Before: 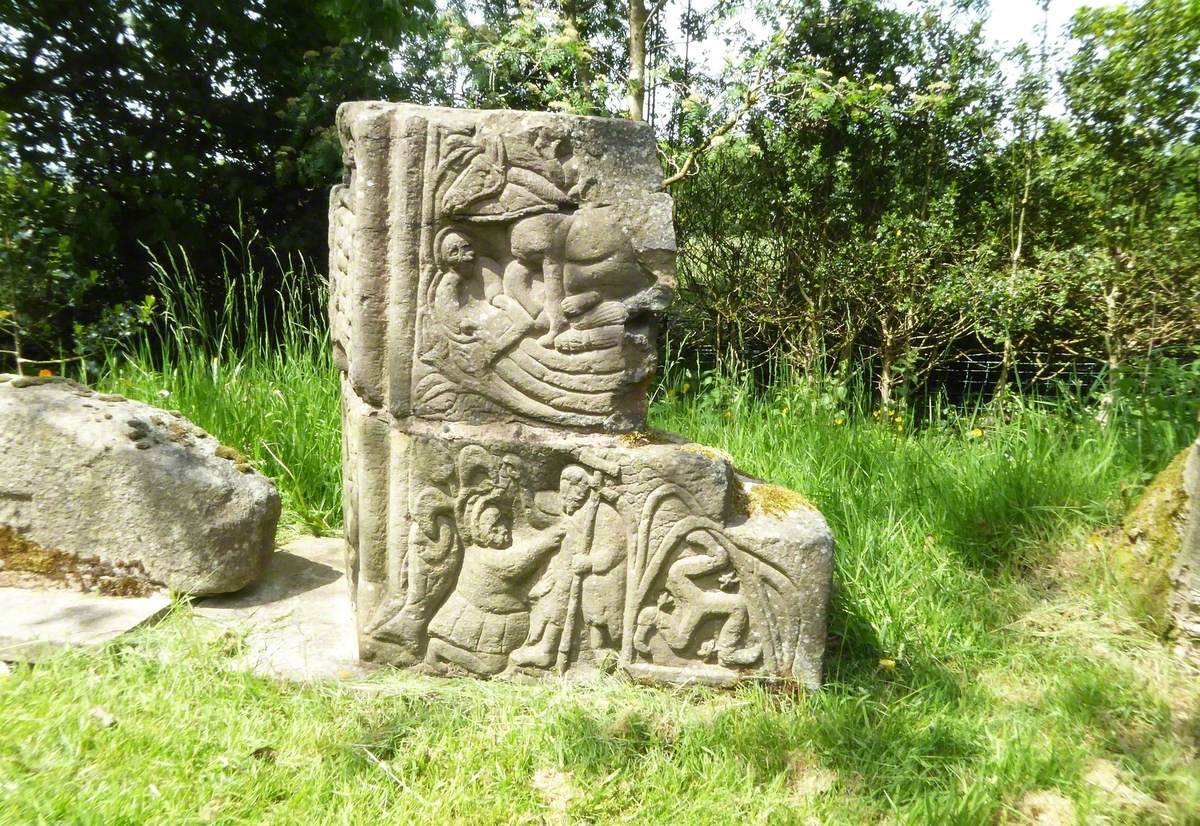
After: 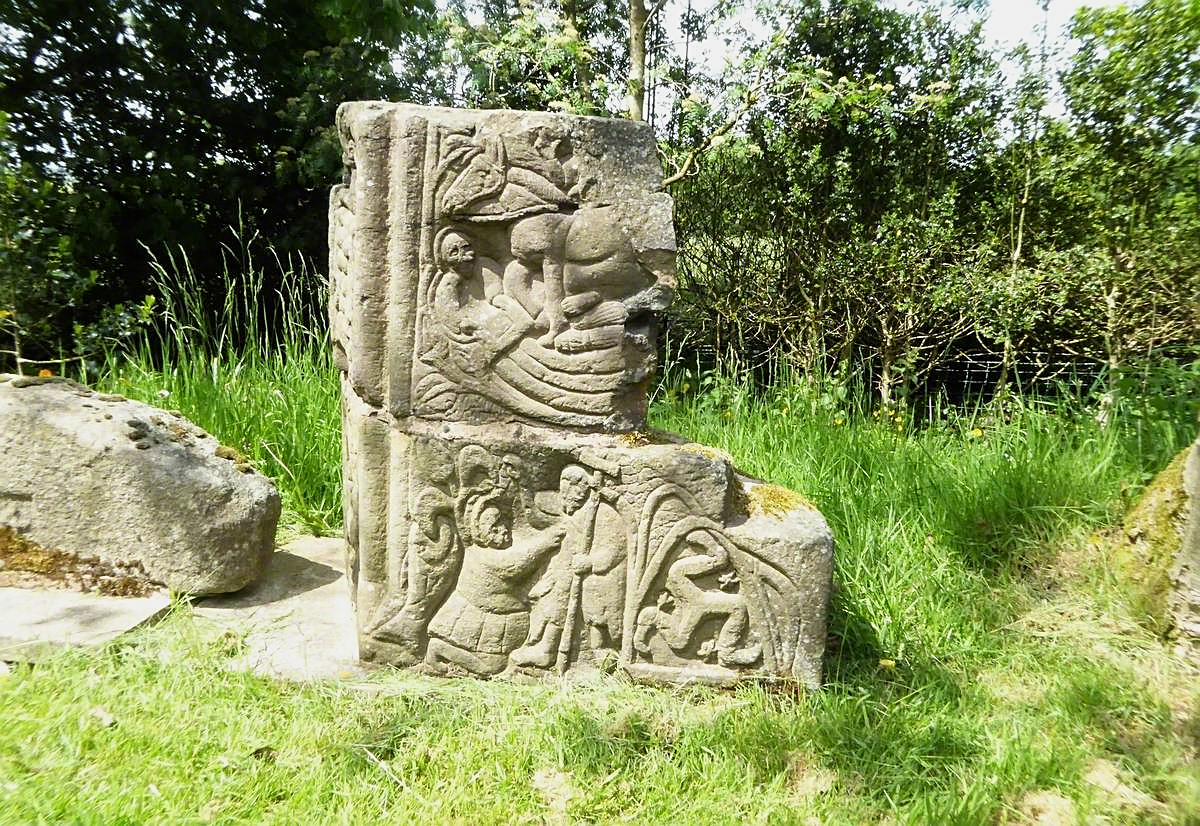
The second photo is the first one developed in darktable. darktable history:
filmic rgb: black relative exposure -9.5 EV, white relative exposure 3.04 EV, hardness 6.09
exposure: compensate exposure bias true, compensate highlight preservation false
sharpen: on, module defaults
tone equalizer: on, module defaults
